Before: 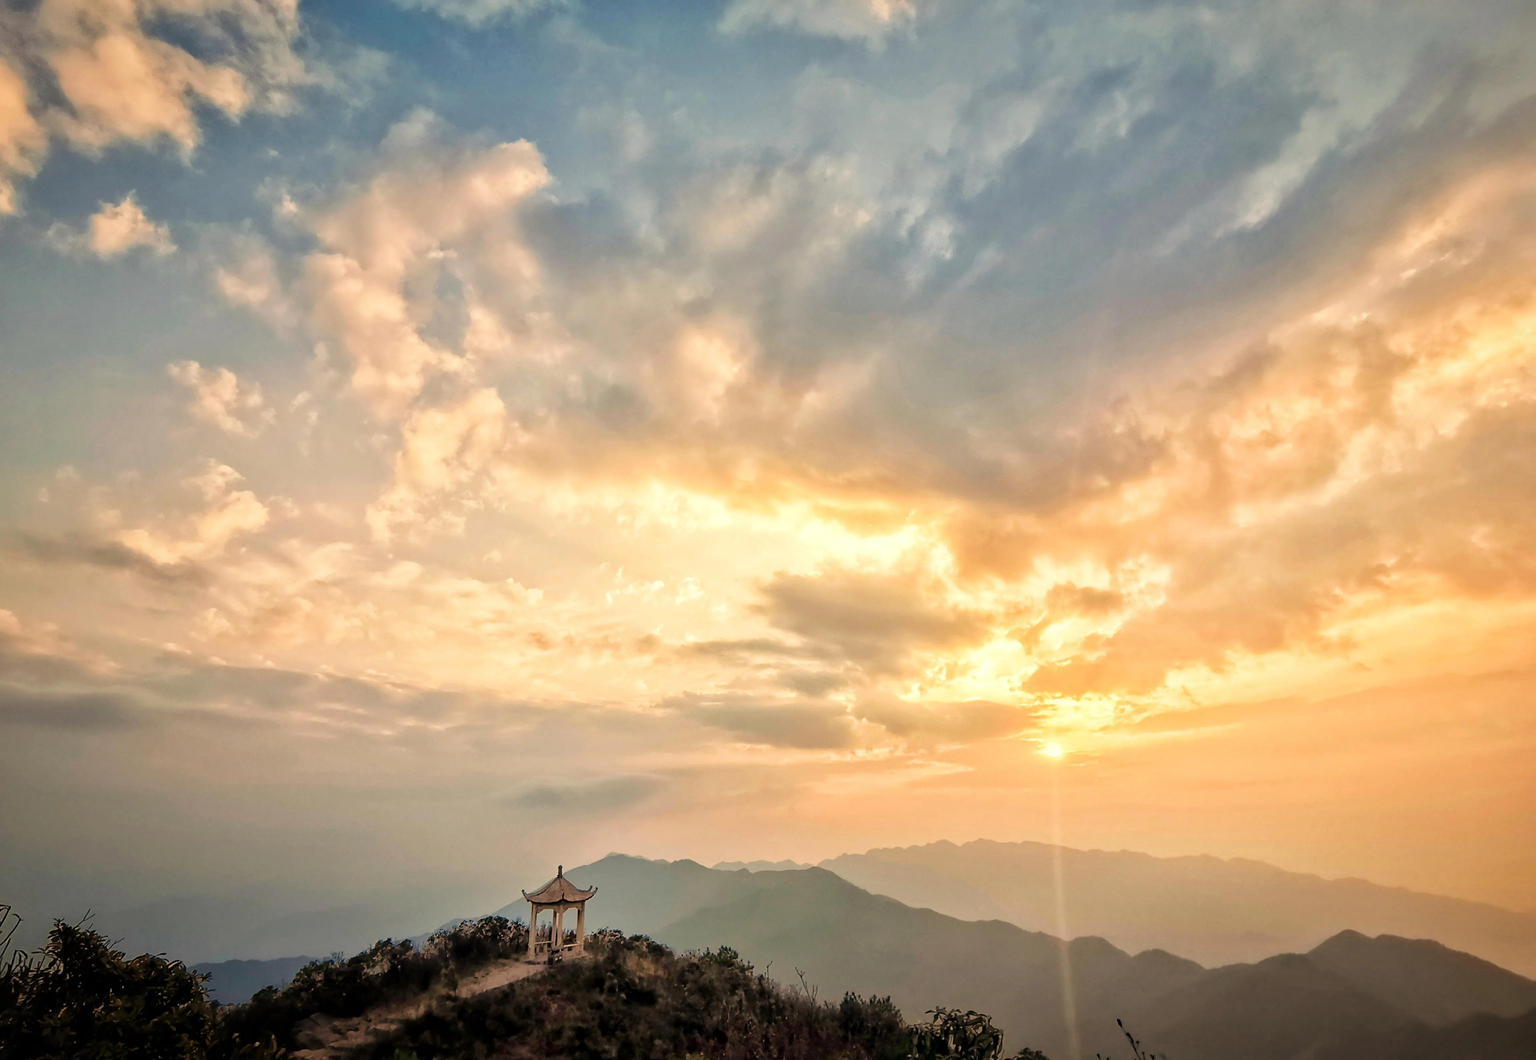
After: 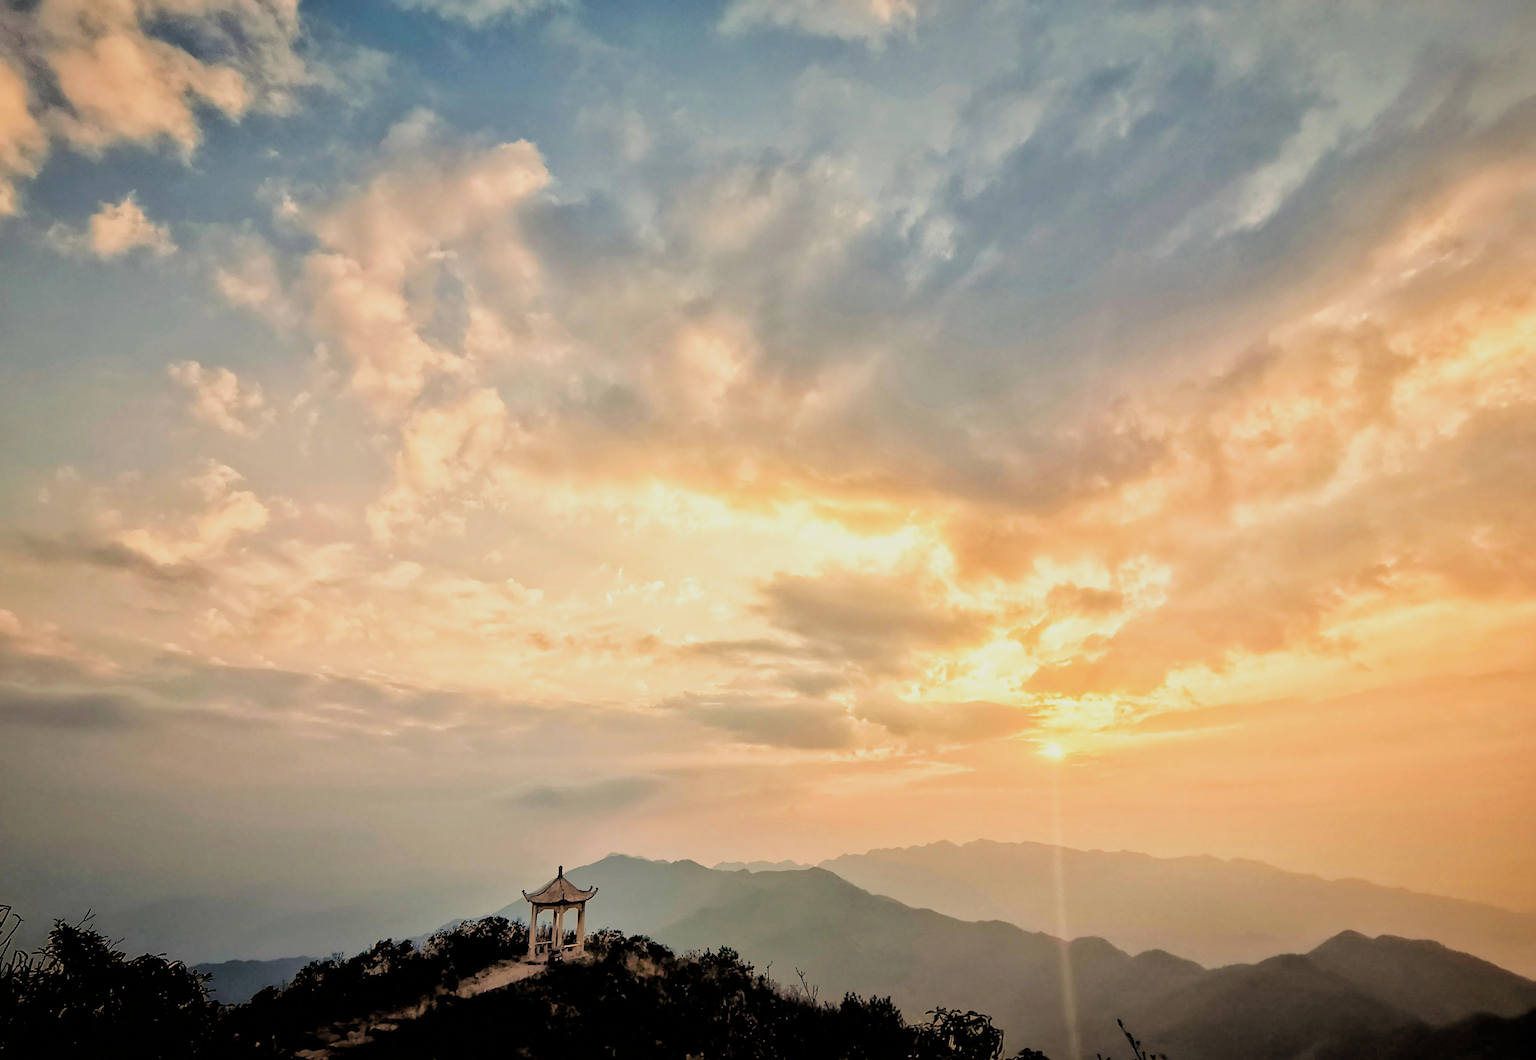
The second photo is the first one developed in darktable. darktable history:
filmic rgb: black relative exposure -3.32 EV, white relative exposure 3.46 EV, hardness 2.37, contrast 1.103, iterations of high-quality reconstruction 0
